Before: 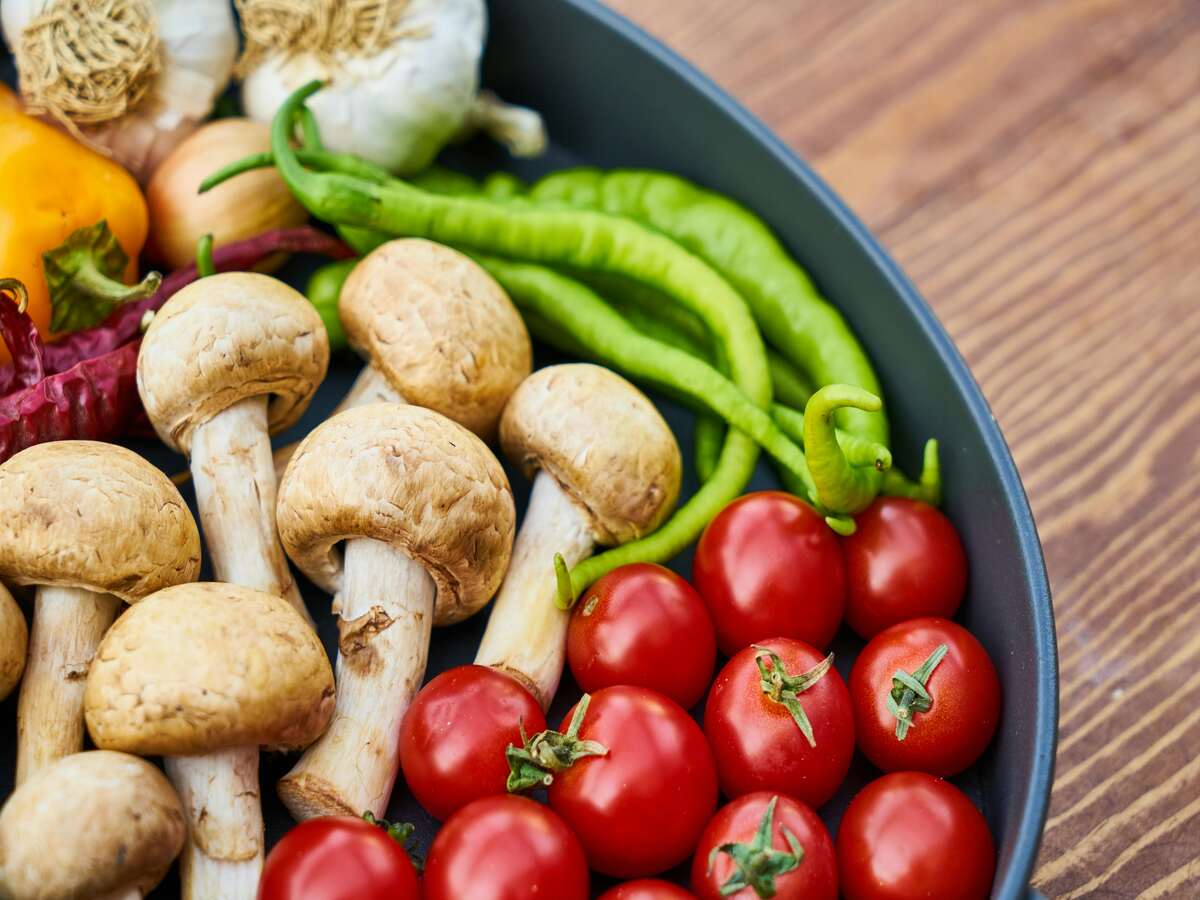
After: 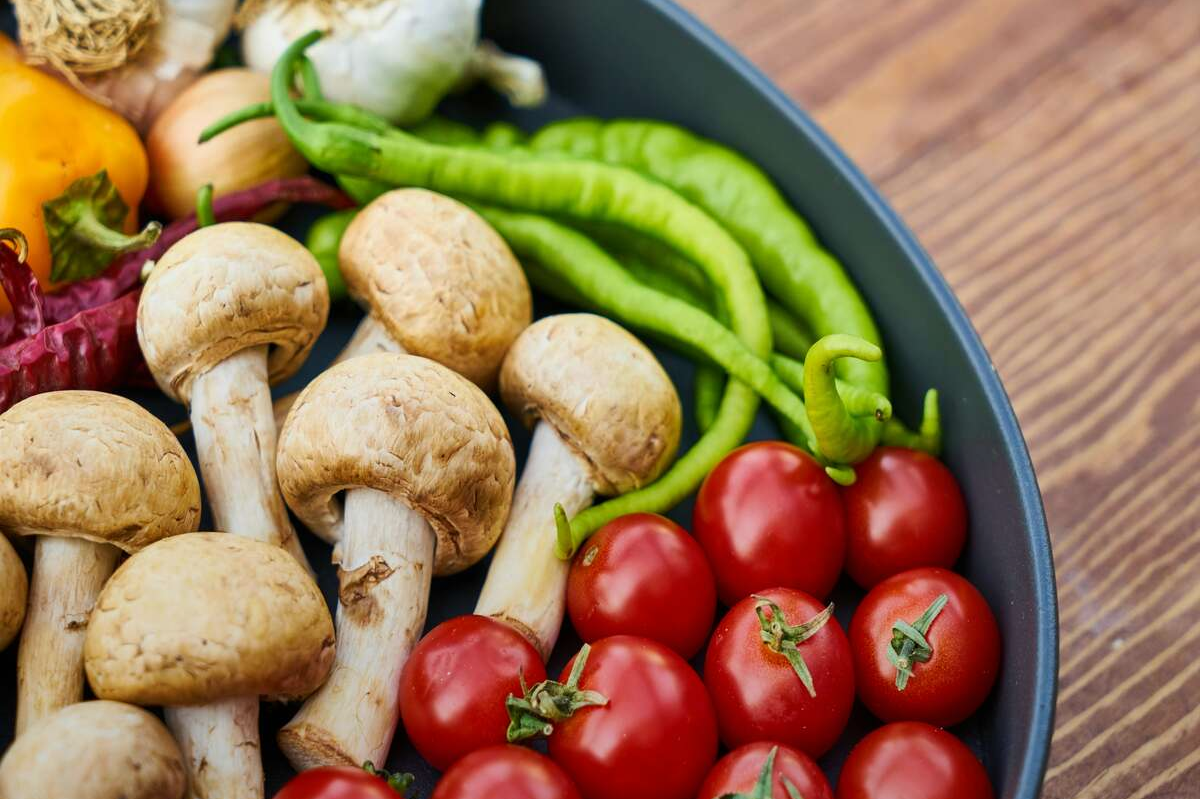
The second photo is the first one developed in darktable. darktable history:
crop and rotate: top 5.609%, bottom 5.609%
graduated density: rotation -180°, offset 27.42
